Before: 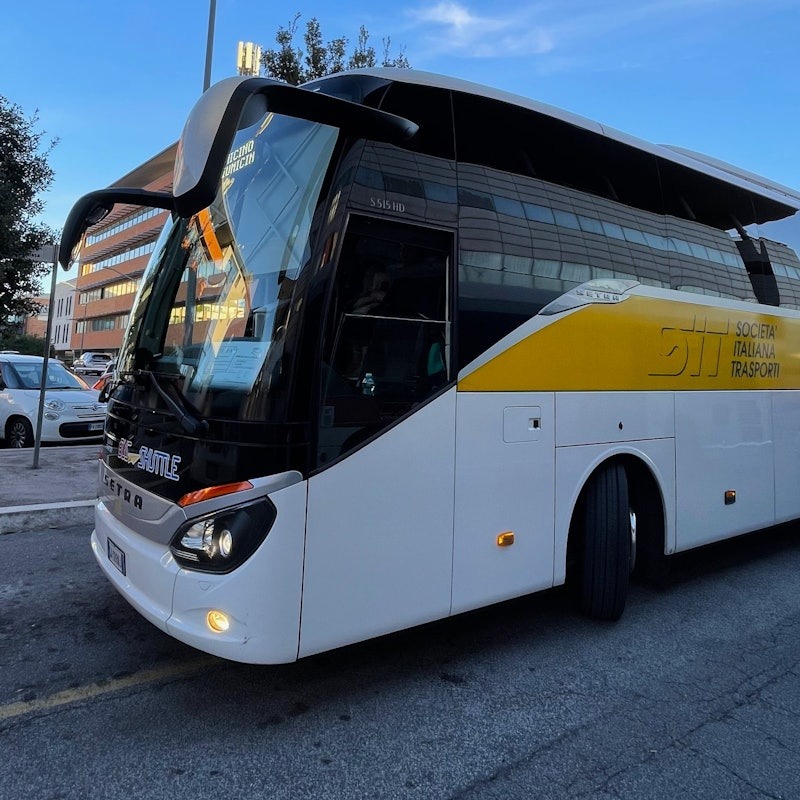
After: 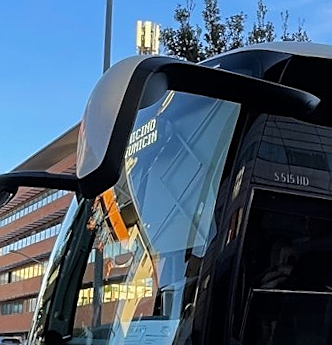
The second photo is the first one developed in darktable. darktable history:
crop and rotate: left 10.817%, top 0.062%, right 47.194%, bottom 53.626%
rotate and perspective: rotation -2°, crop left 0.022, crop right 0.978, crop top 0.049, crop bottom 0.951
sharpen: on, module defaults
